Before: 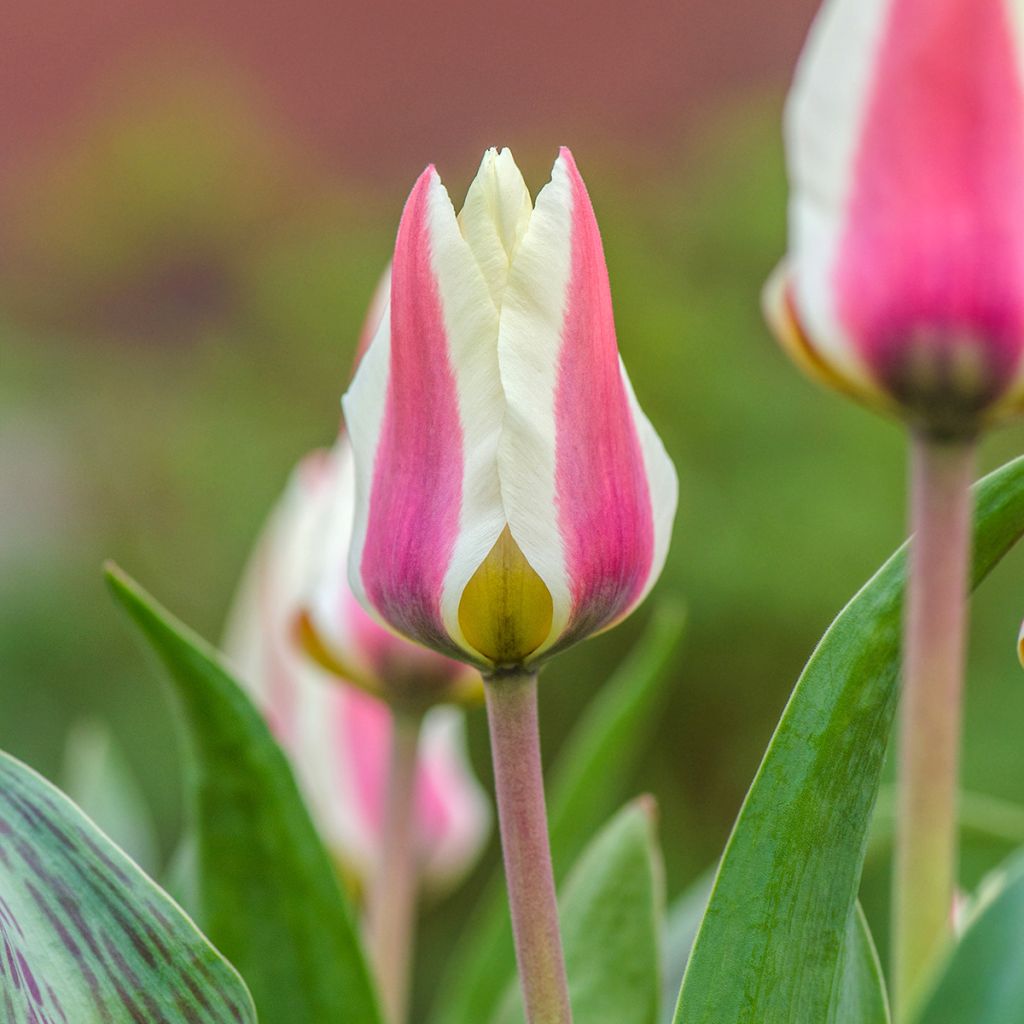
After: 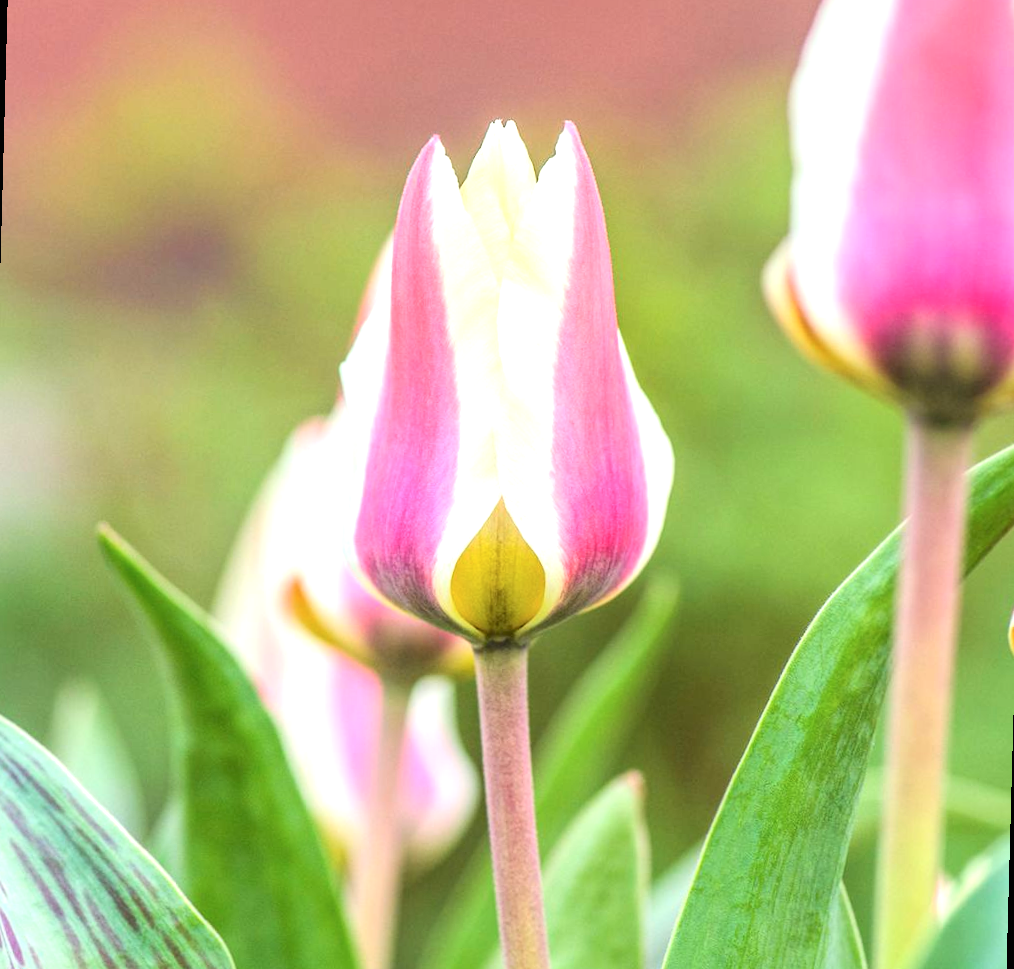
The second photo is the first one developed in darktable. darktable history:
rotate and perspective: rotation 1.57°, crop left 0.018, crop right 0.982, crop top 0.039, crop bottom 0.961
exposure: black level correction 0, exposure 1 EV, compensate exposure bias true, compensate highlight preservation false
contrast brightness saturation: contrast 0.15, brightness 0.05
